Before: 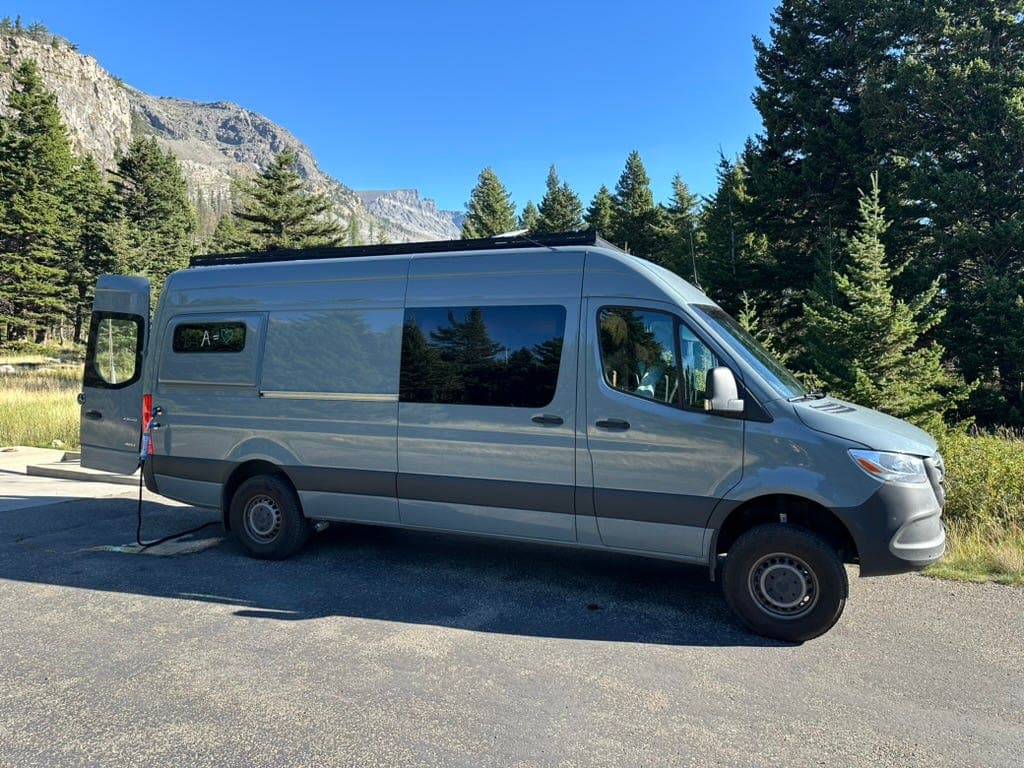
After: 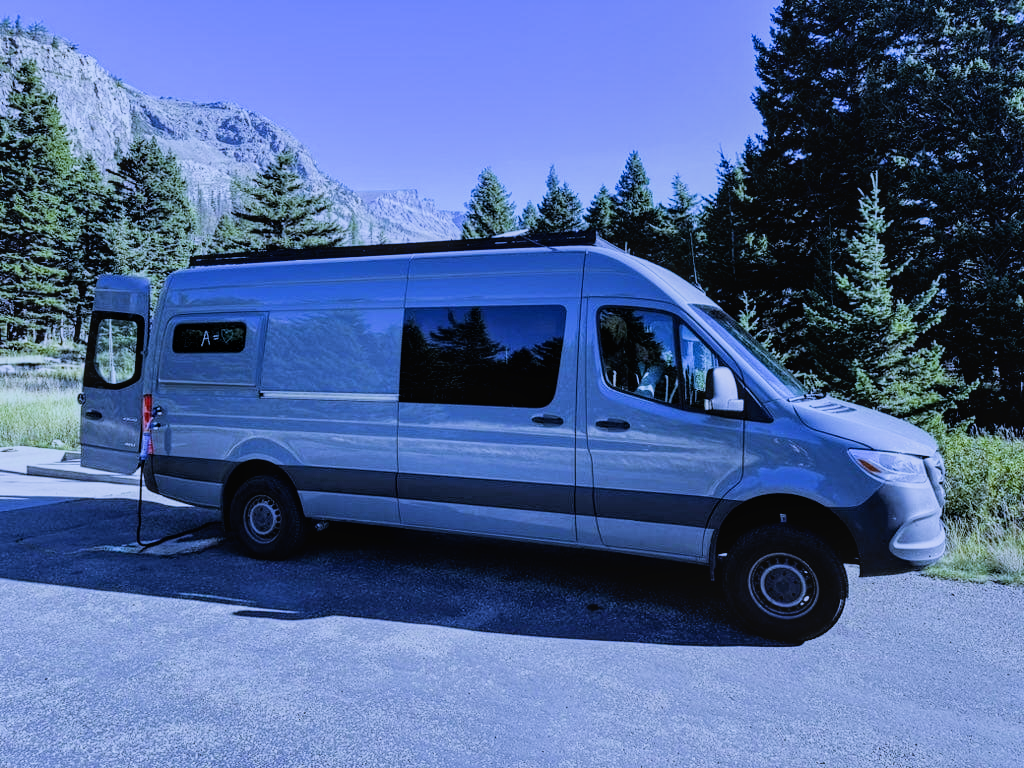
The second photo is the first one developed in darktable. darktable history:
white balance: red 0.766, blue 1.537
filmic rgb: black relative exposure -5 EV, hardness 2.88, contrast 1.3, highlights saturation mix -30%
exposure: compensate highlight preservation false
local contrast: detail 110%
